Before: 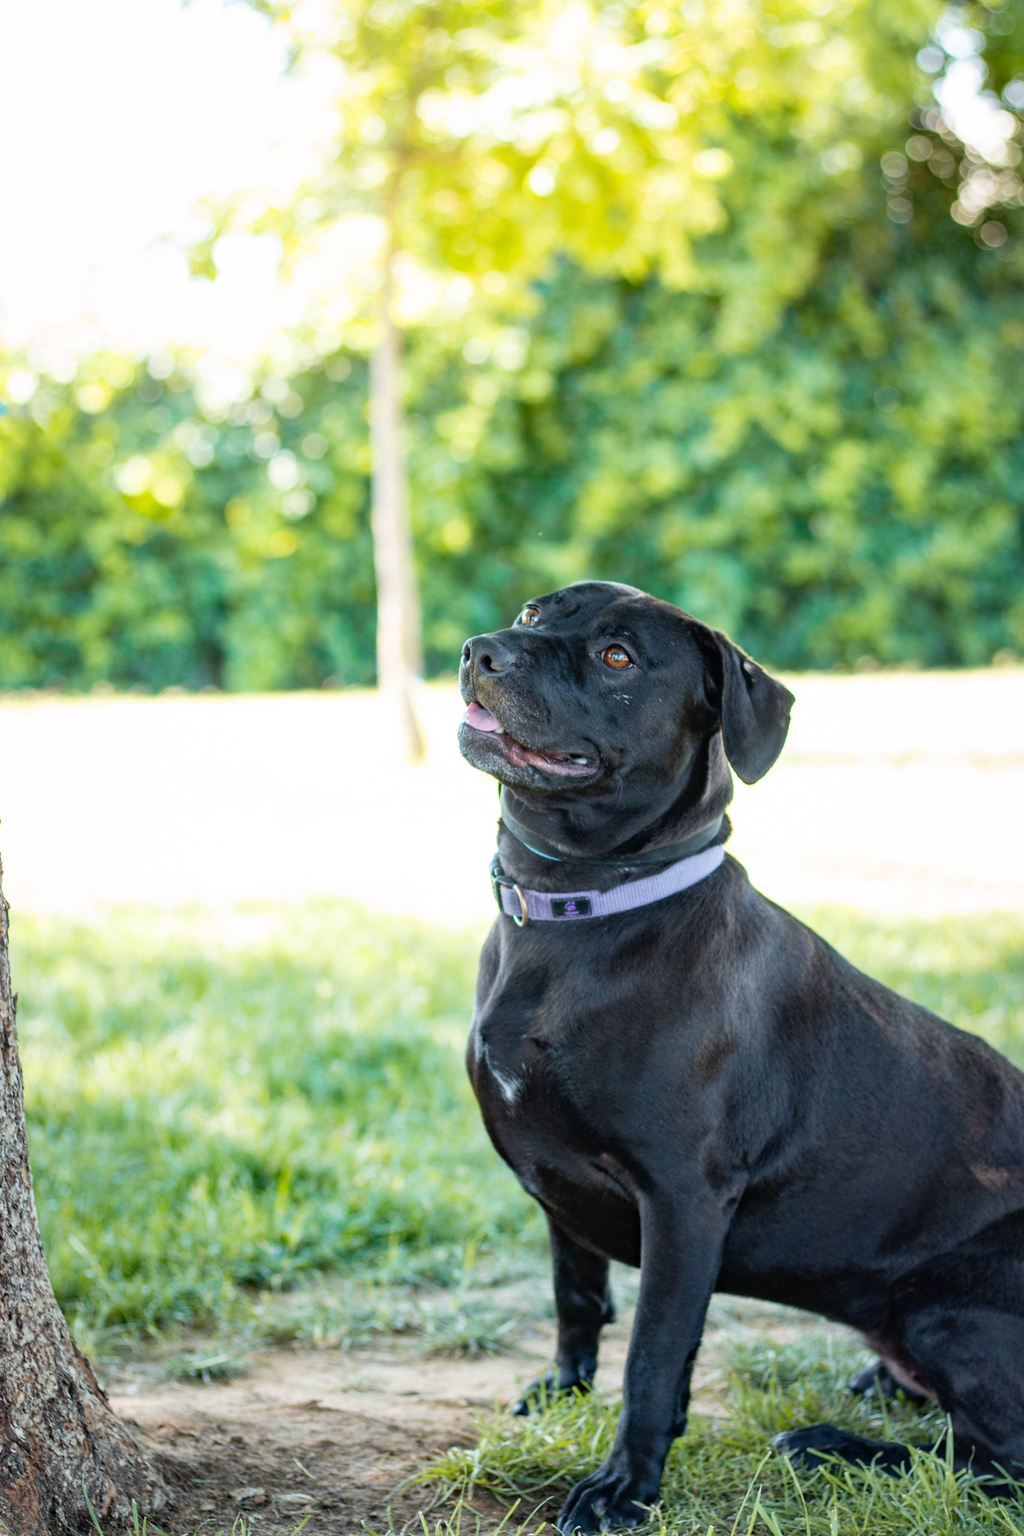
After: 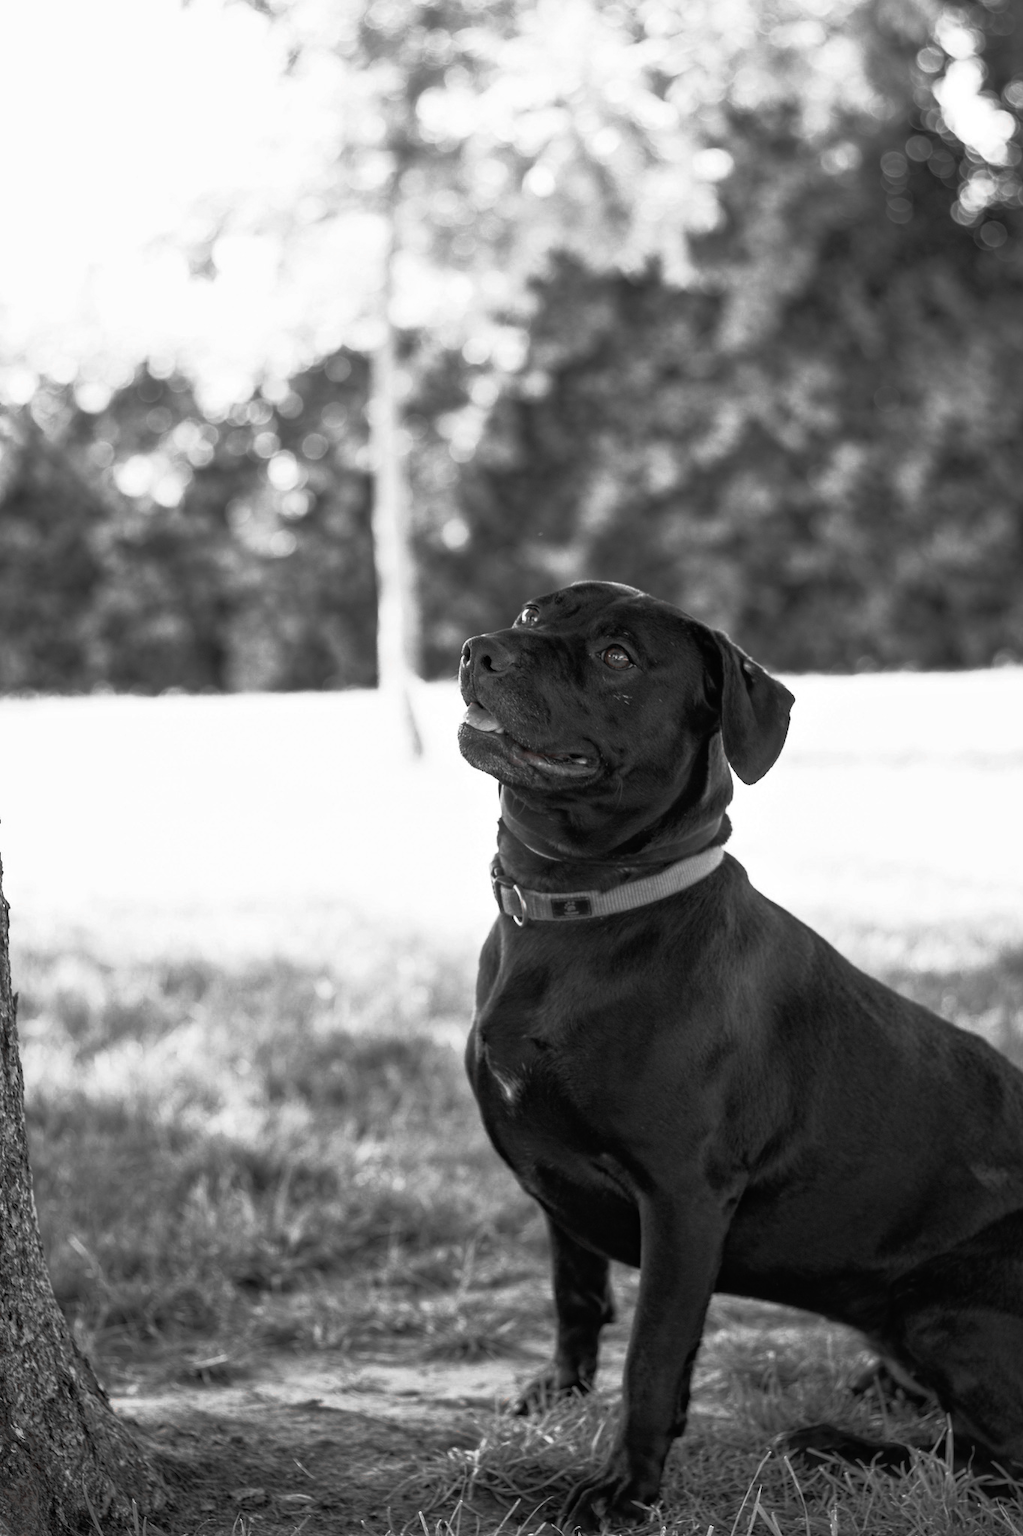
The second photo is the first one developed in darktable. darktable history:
tone equalizer: mask exposure compensation -0.503 EV
contrast brightness saturation: contrast -0.011, brightness -0.011, saturation 0.035
base curve: curves: ch0 [(0, 0) (0.564, 0.291) (0.802, 0.731) (1, 1)], preserve colors none
color zones: curves: ch1 [(0, 0.006) (0.094, 0.285) (0.171, 0.001) (0.429, 0.001) (0.571, 0.003) (0.714, 0.004) (0.857, 0.004) (1, 0.006)]
